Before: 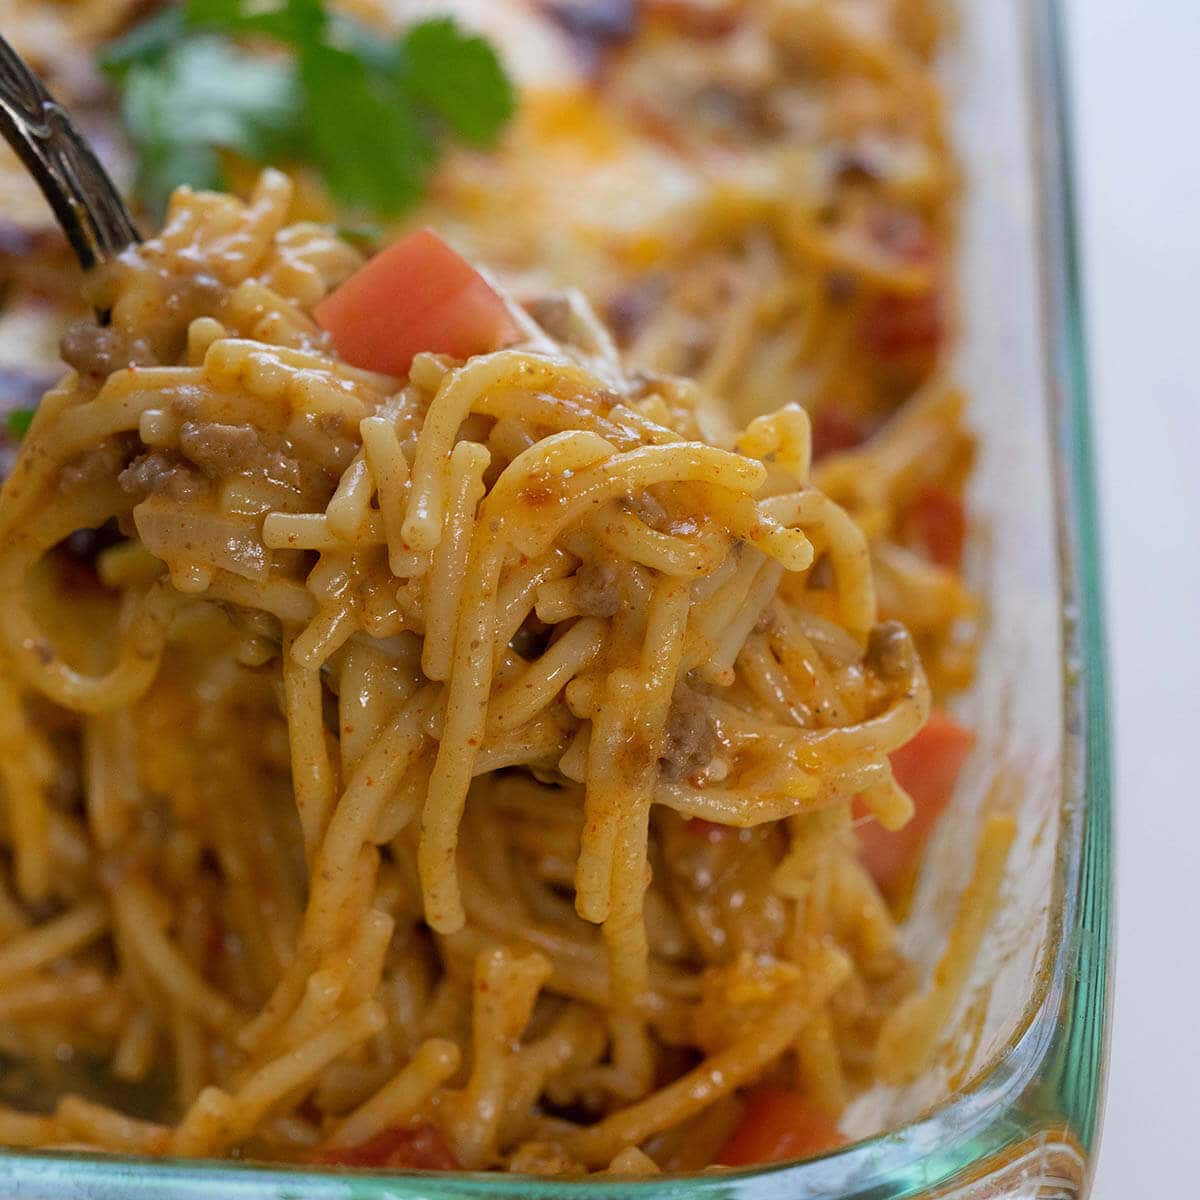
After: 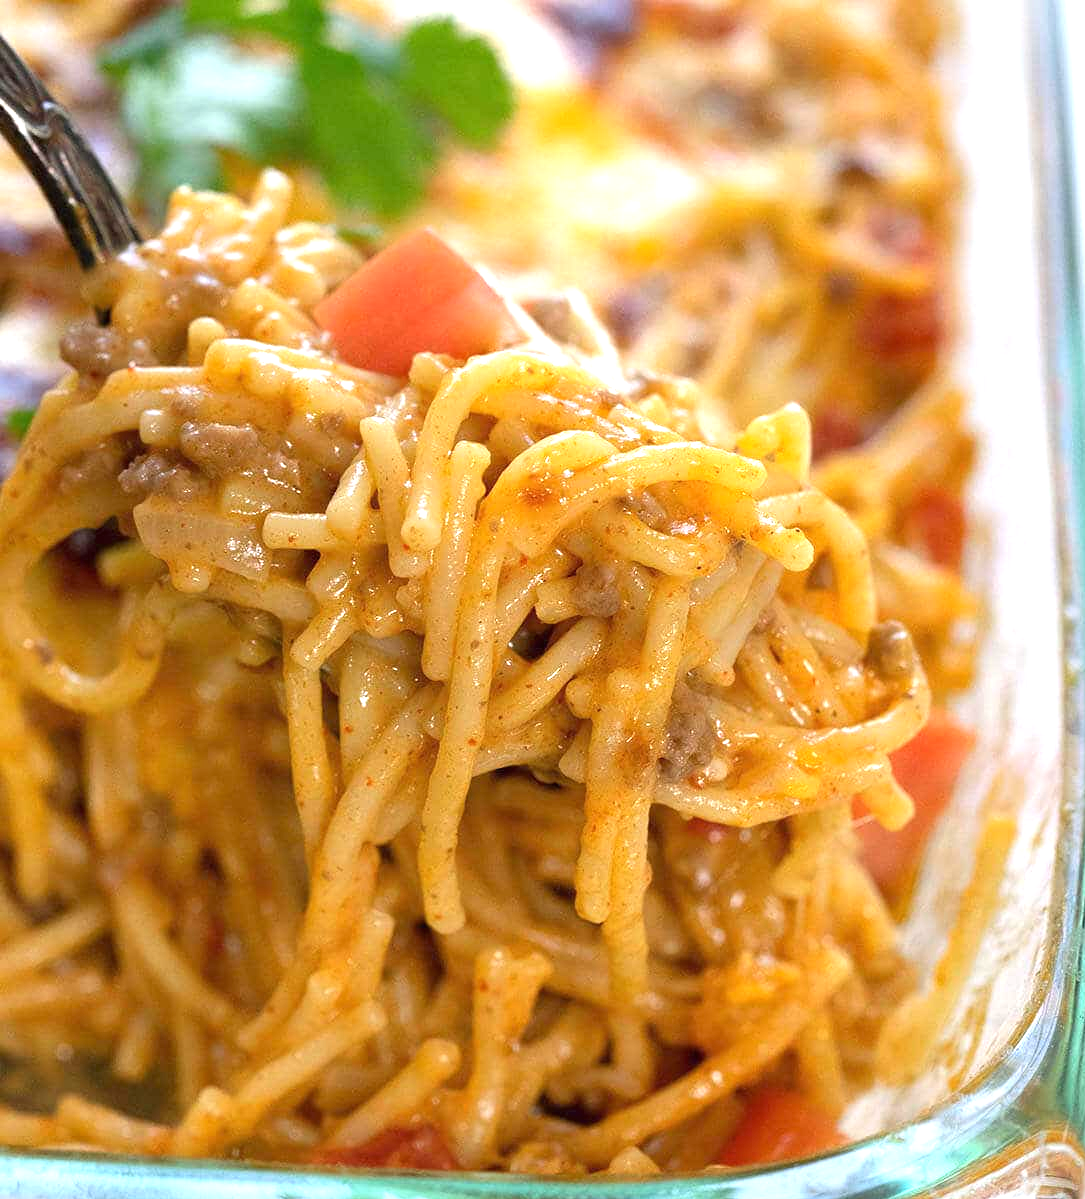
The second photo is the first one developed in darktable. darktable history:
exposure: black level correction 0, exposure 1.1 EV, compensate exposure bias true, compensate highlight preservation false
crop: right 9.509%, bottom 0.031%
